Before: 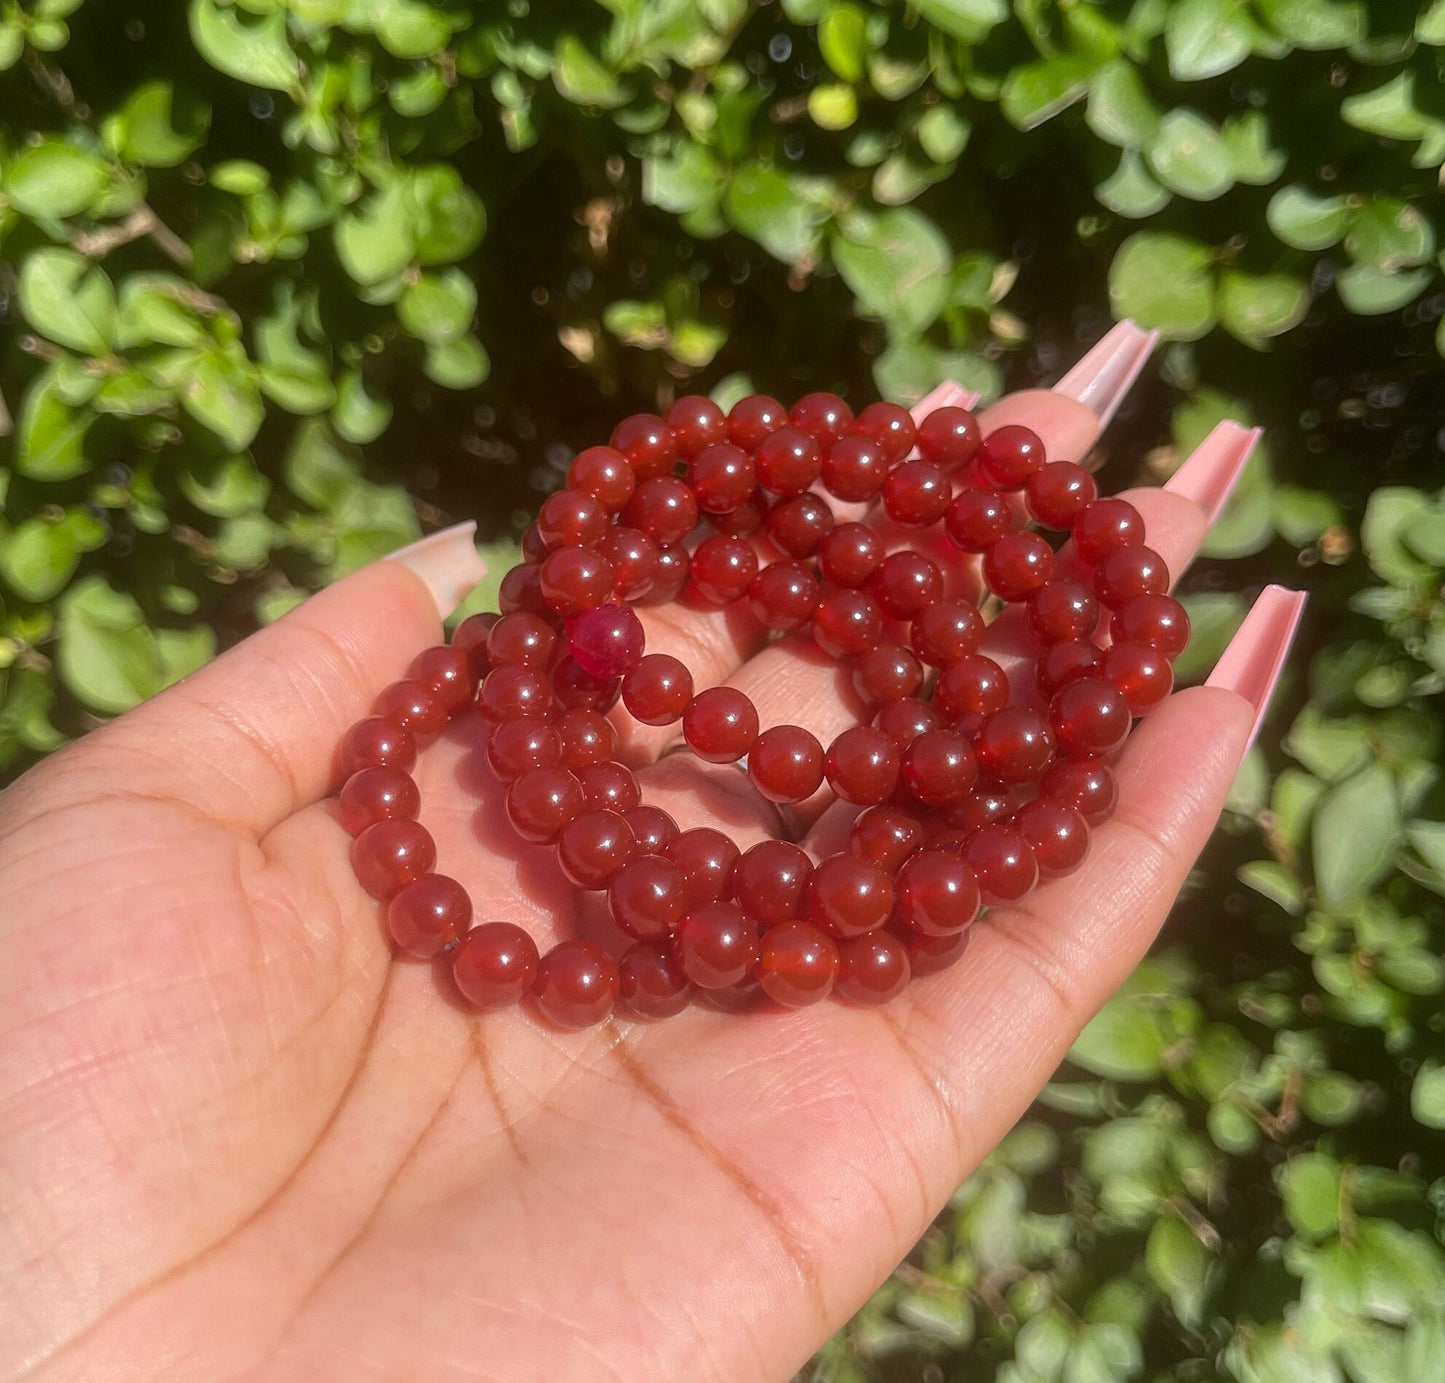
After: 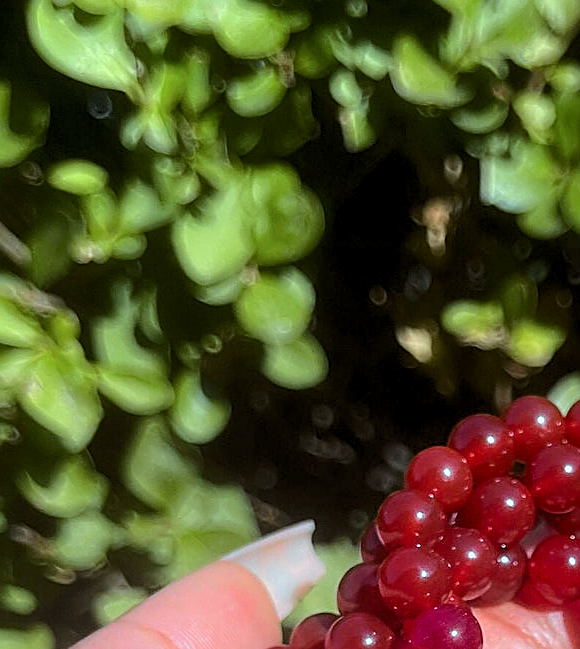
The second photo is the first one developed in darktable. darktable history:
sharpen: amount 0.543
color correction: highlights a* -10.56, highlights b* -19.23
levels: levels [0.062, 0.494, 0.925]
tone curve: curves: ch0 [(0, 0.021) (0.049, 0.044) (0.157, 0.131) (0.365, 0.359) (0.499, 0.517) (0.675, 0.667) (0.856, 0.83) (1, 0.969)]; ch1 [(0, 0) (0.302, 0.309) (0.433, 0.443) (0.472, 0.47) (0.502, 0.503) (0.527, 0.516) (0.564, 0.557) (0.614, 0.645) (0.677, 0.722) (0.859, 0.889) (1, 1)]; ch2 [(0, 0) (0.33, 0.301) (0.447, 0.44) (0.487, 0.496) (0.502, 0.501) (0.535, 0.537) (0.565, 0.558) (0.608, 0.624) (1, 1)], color space Lab, independent channels, preserve colors none
crop and rotate: left 11.233%, top 0.057%, right 48.62%, bottom 53.004%
